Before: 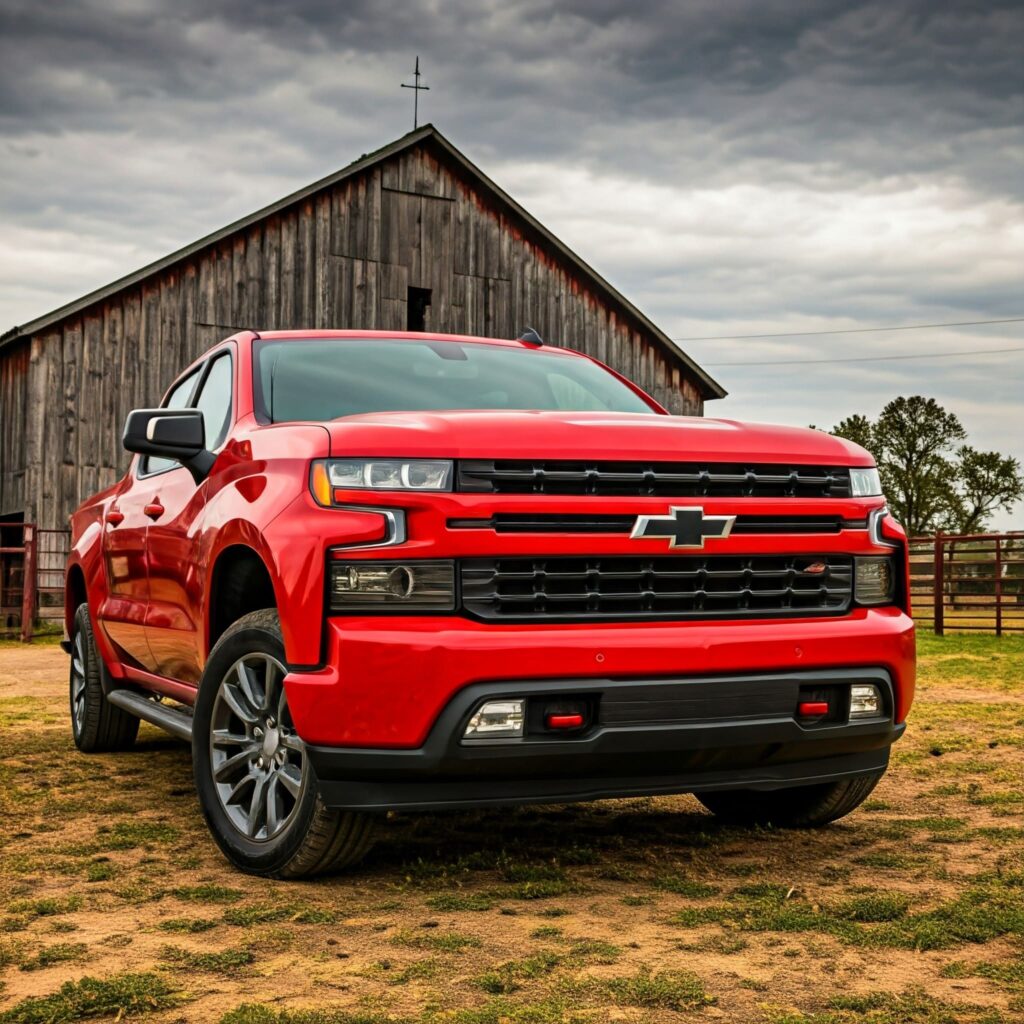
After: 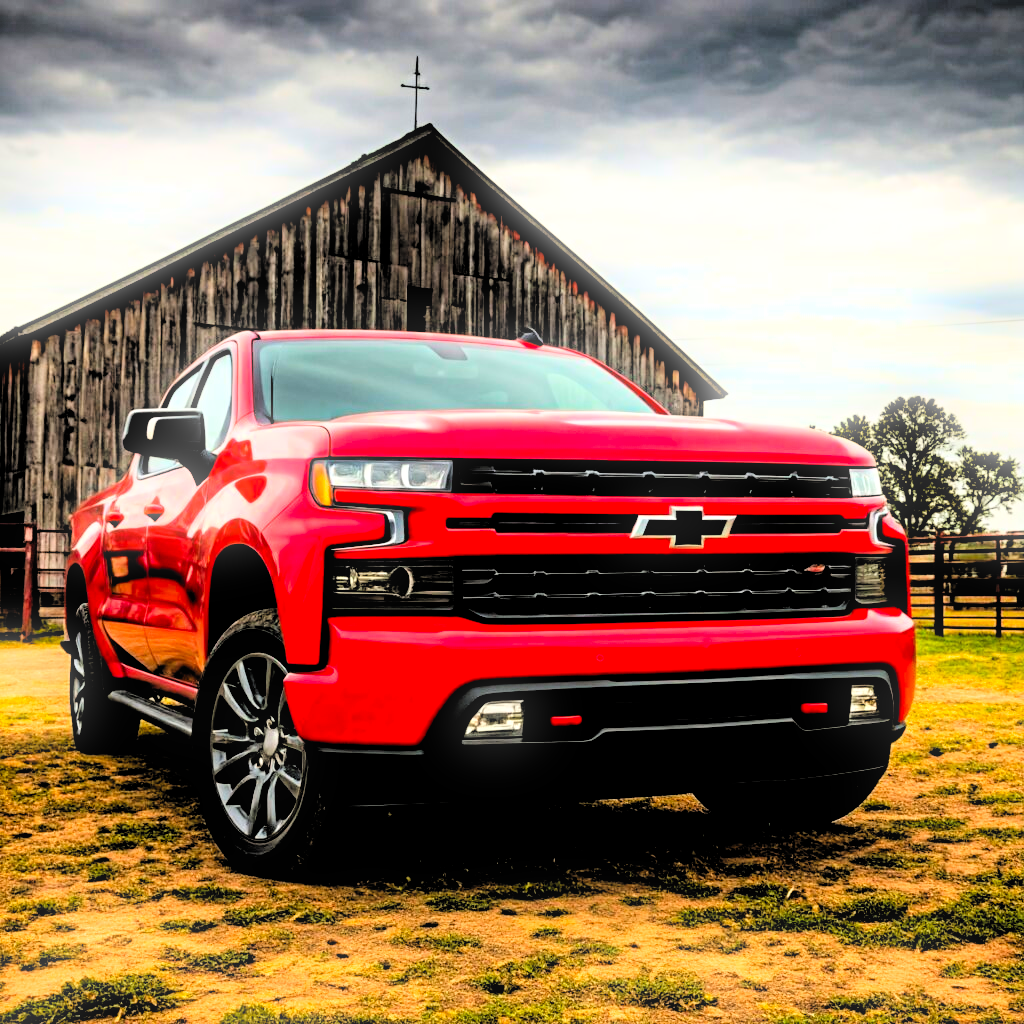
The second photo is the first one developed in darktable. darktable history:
filmic rgb: middle gray luminance 13.55%, black relative exposure -1.97 EV, white relative exposure 3.1 EV, threshold 6 EV, target black luminance 0%, hardness 1.79, latitude 59.23%, contrast 1.728, highlights saturation mix 5%, shadows ↔ highlights balance -37.52%, add noise in highlights 0, color science v3 (2019), use custom middle-gray values true, iterations of high-quality reconstruction 0, contrast in highlights soft, enable highlight reconstruction true
color correction: saturation 1.32
bloom: size 5%, threshold 95%, strength 15%
